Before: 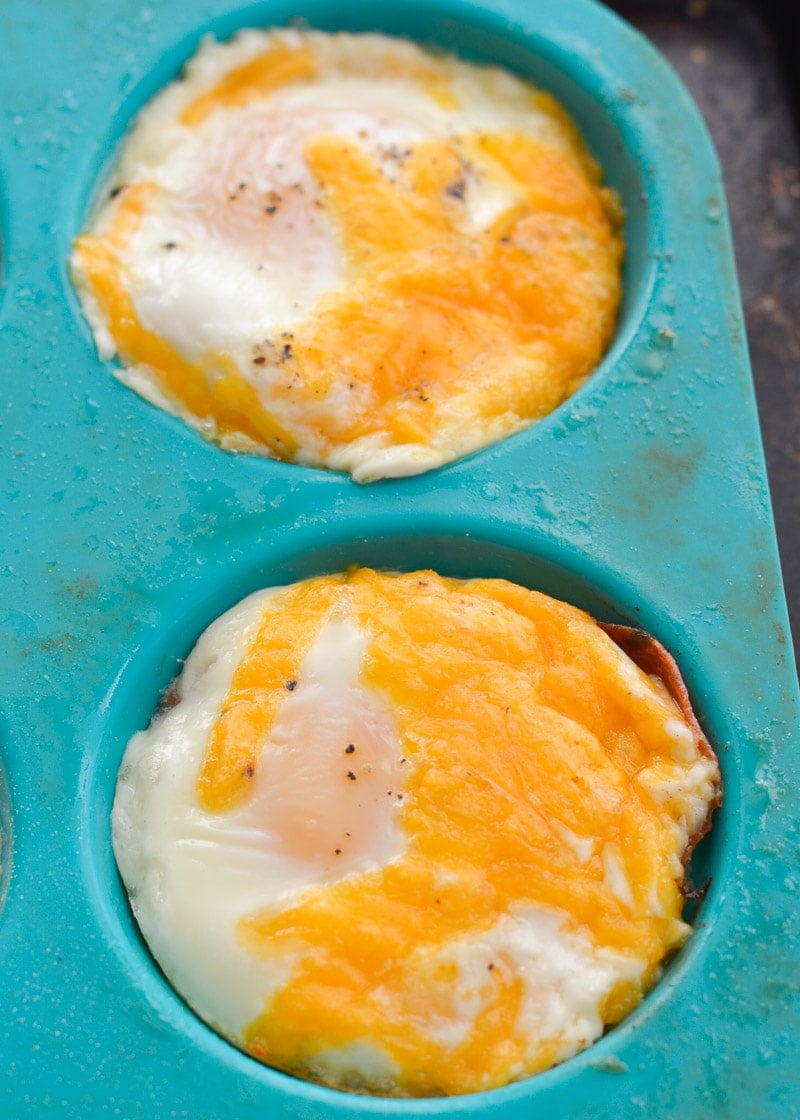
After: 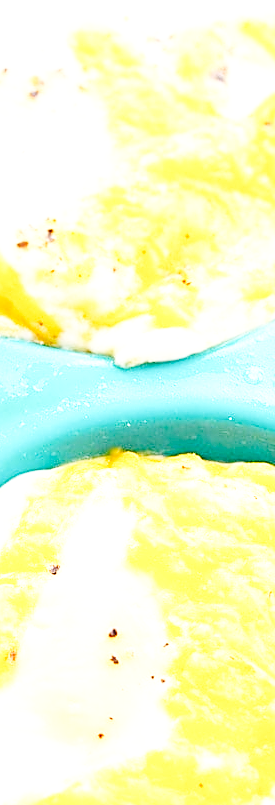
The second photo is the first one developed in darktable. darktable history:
crop and rotate: left 29.86%, top 10.36%, right 35.762%, bottom 17.692%
exposure: exposure 1 EV, compensate highlight preservation false
base curve: curves: ch0 [(0, 0.003) (0.001, 0.002) (0.006, 0.004) (0.02, 0.022) (0.048, 0.086) (0.094, 0.234) (0.162, 0.431) (0.258, 0.629) (0.385, 0.8) (0.548, 0.918) (0.751, 0.988) (1, 1)], preserve colors none
sharpen: on, module defaults
